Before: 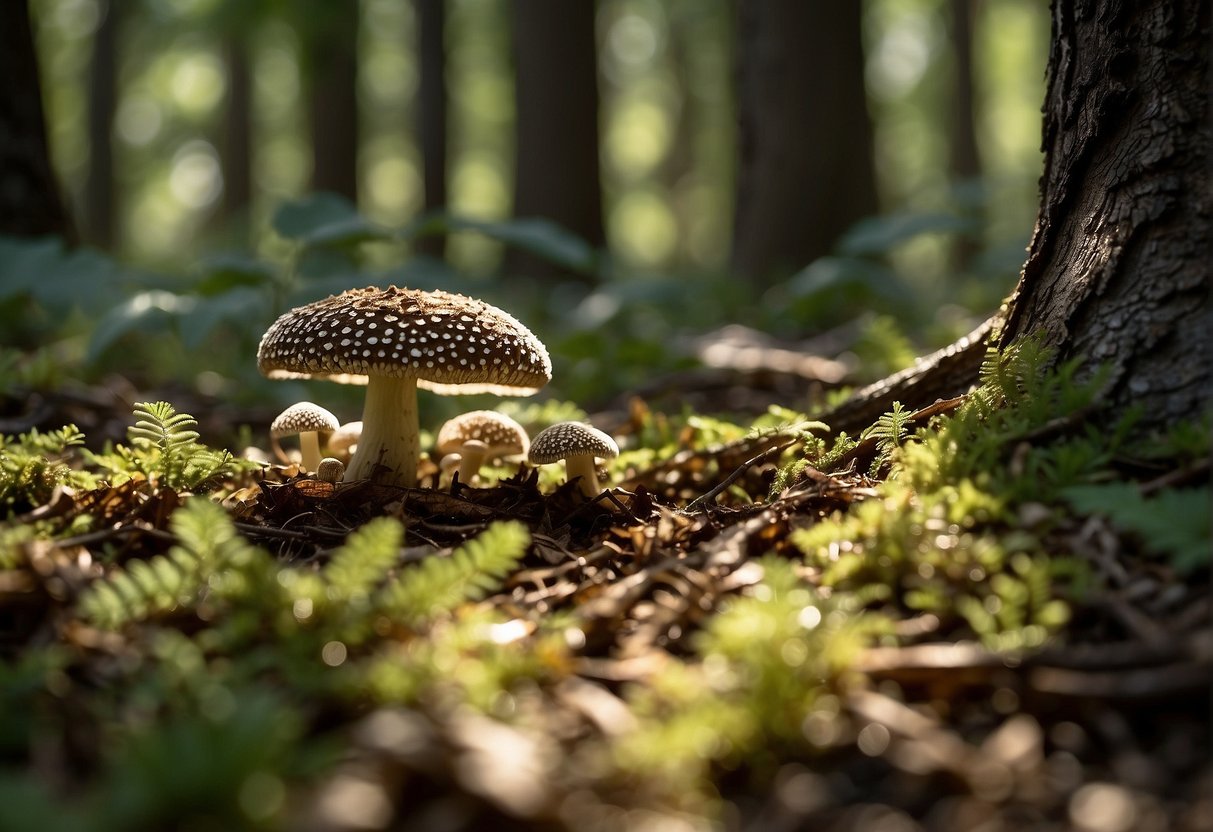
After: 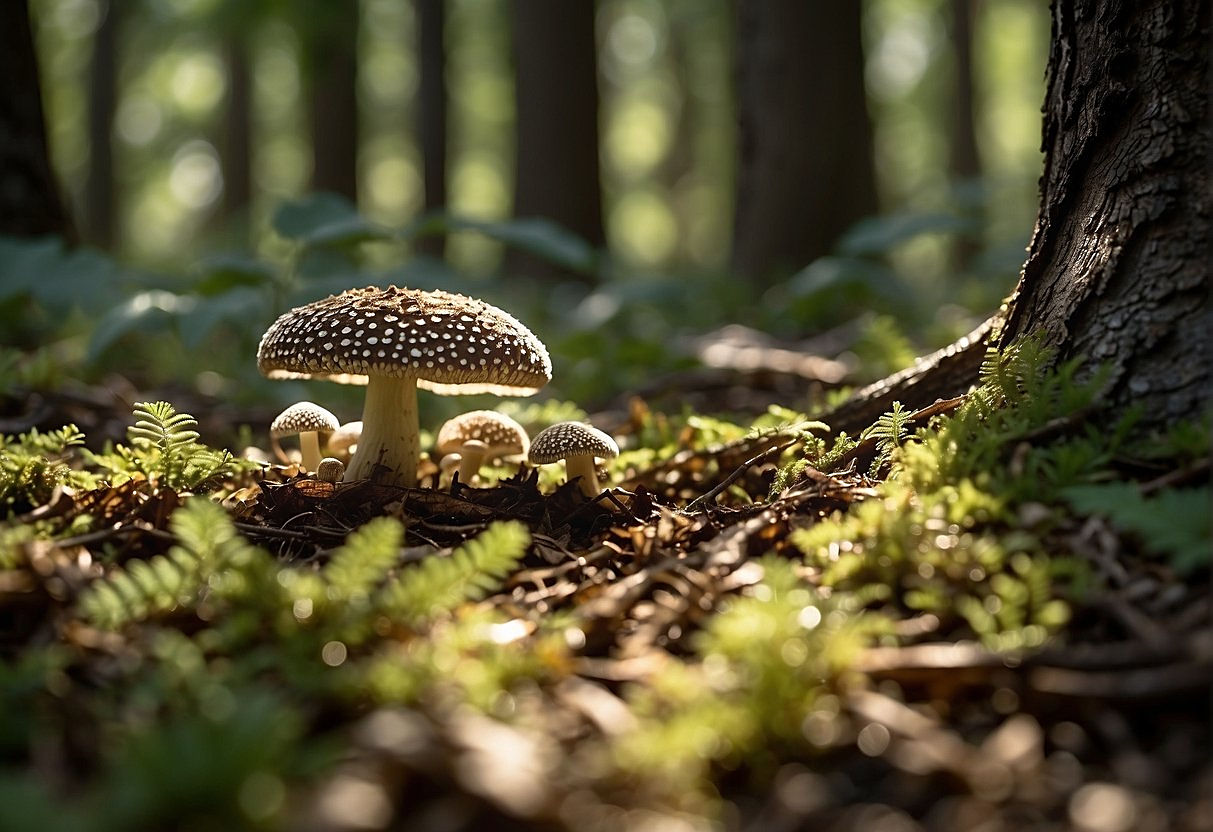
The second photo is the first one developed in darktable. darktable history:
sharpen: on, module defaults
bloom: size 13.65%, threshold 98.39%, strength 4.82%
